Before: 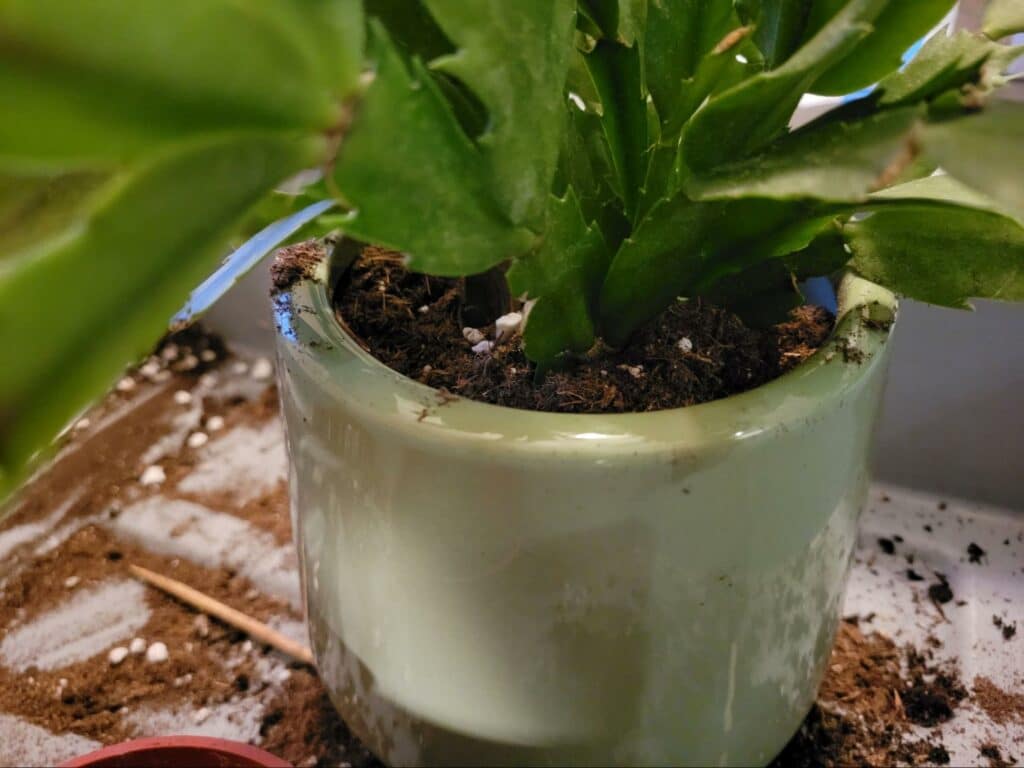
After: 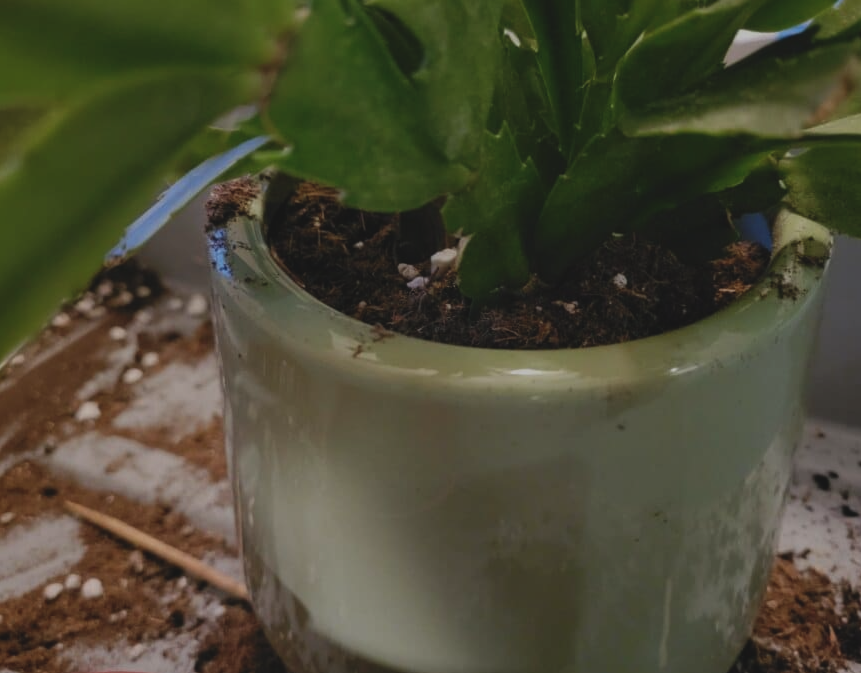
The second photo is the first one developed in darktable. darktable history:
exposure: black level correction -0.016, exposure -1.011 EV, compensate highlight preservation false
crop: left 6.356%, top 8.415%, right 9.536%, bottom 3.873%
